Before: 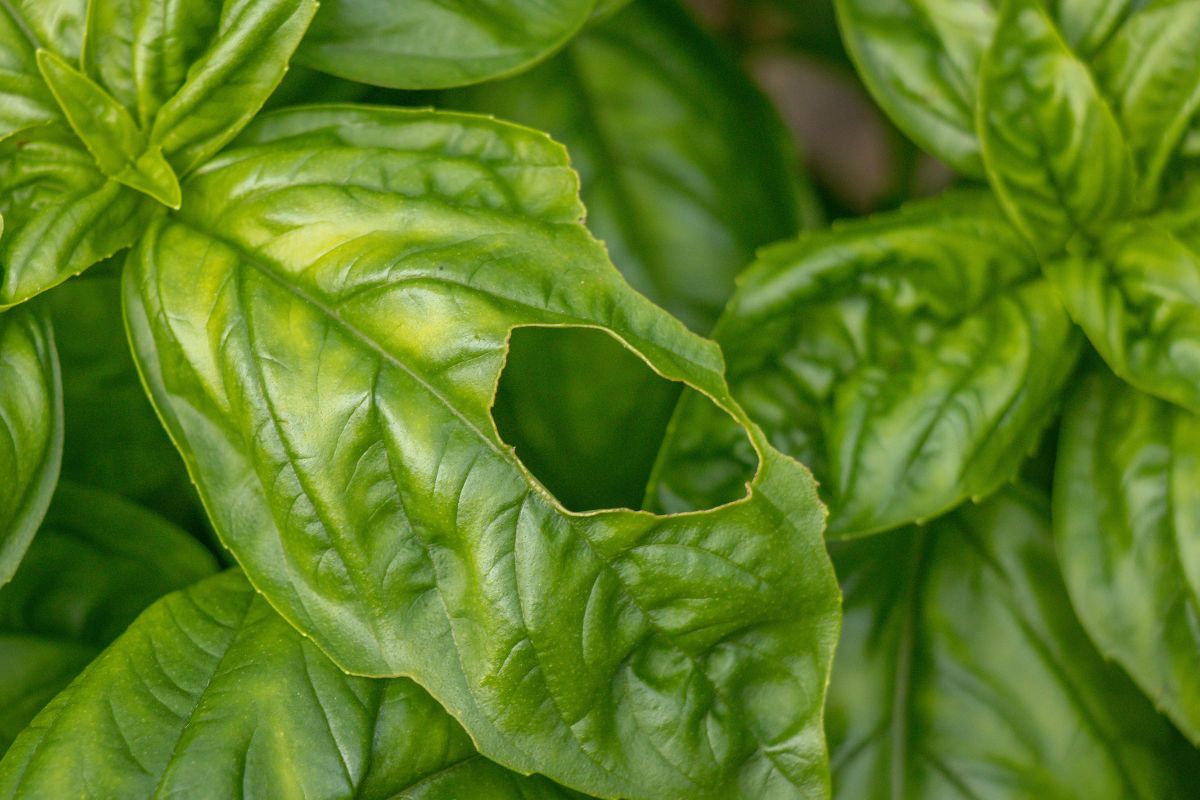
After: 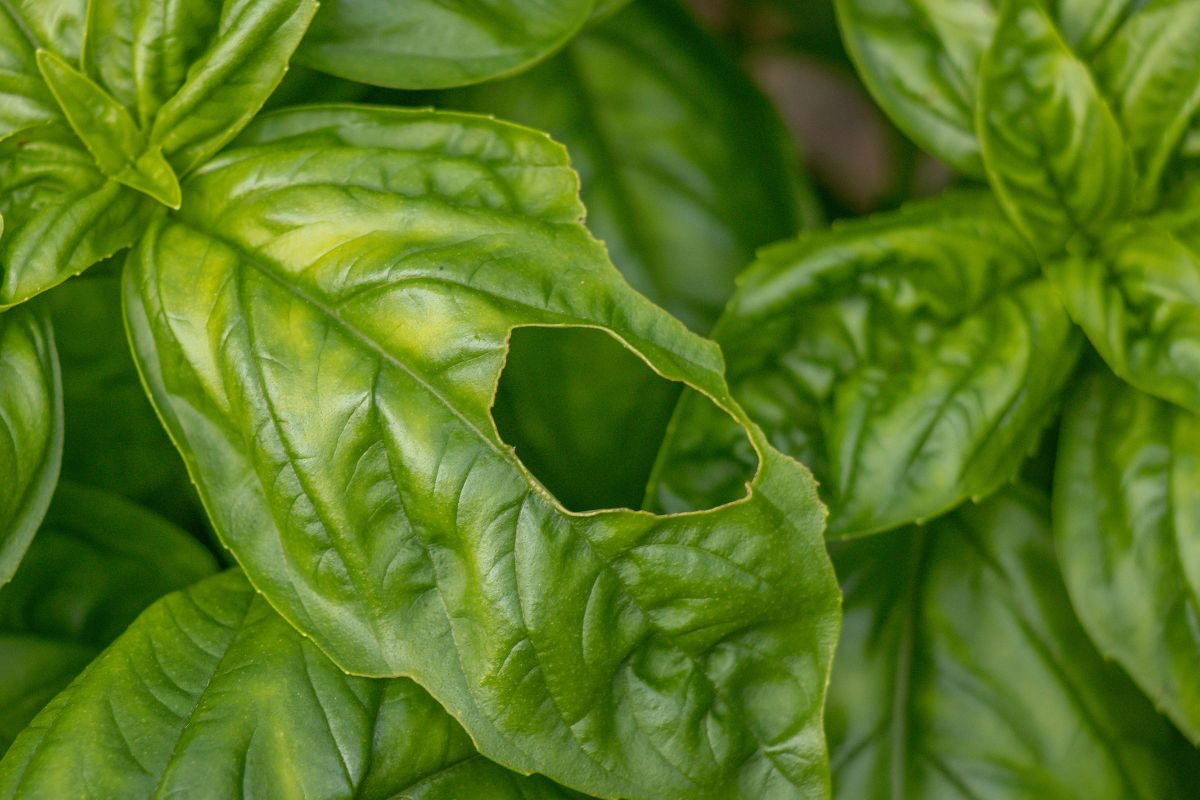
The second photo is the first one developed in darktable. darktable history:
exposure: exposure -0.178 EV, compensate highlight preservation false
color zones: curves: ch0 [(0.068, 0.464) (0.25, 0.5) (0.48, 0.508) (0.75, 0.536) (0.886, 0.476) (0.967, 0.456)]; ch1 [(0.066, 0.456) (0.25, 0.5) (0.616, 0.508) (0.746, 0.56) (0.934, 0.444)]
